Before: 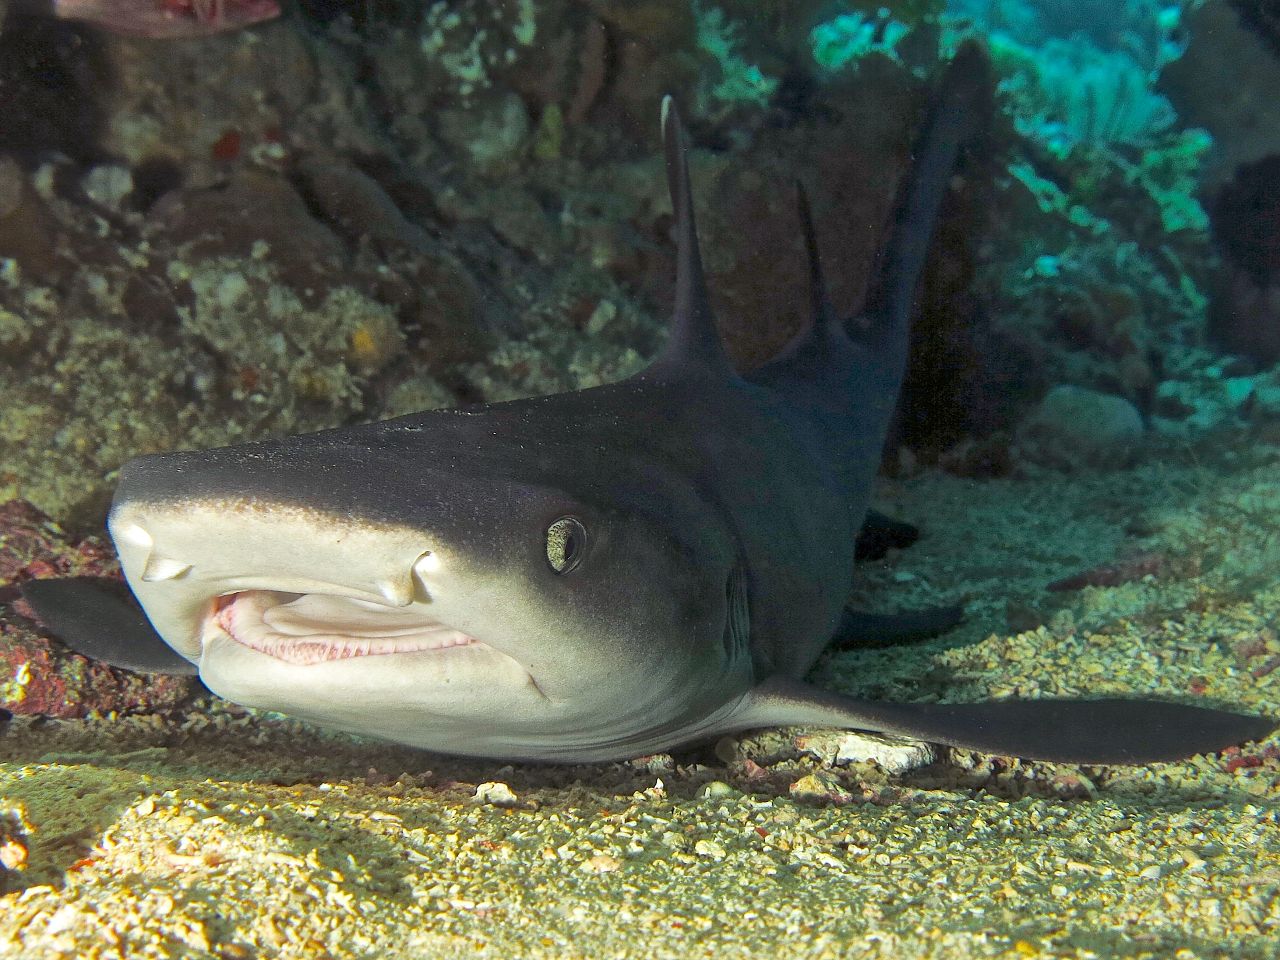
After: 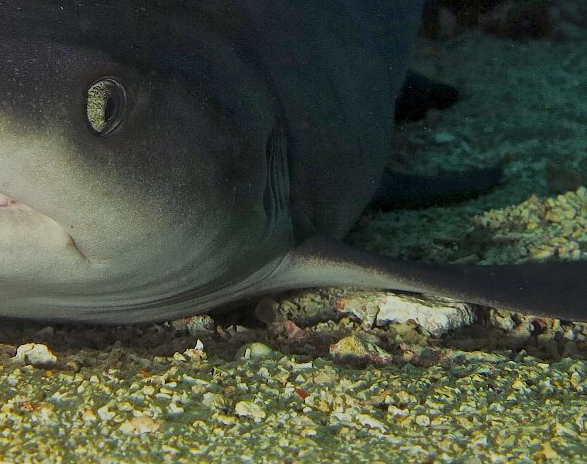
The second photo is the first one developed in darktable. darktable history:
crop: left 35.976%, top 45.819%, right 18.162%, bottom 5.807%
exposure: black level correction 0, exposure -0.766 EV, compensate highlight preservation false
shadows and highlights: shadows 12, white point adjustment 1.2, highlights -0.36, soften with gaussian
